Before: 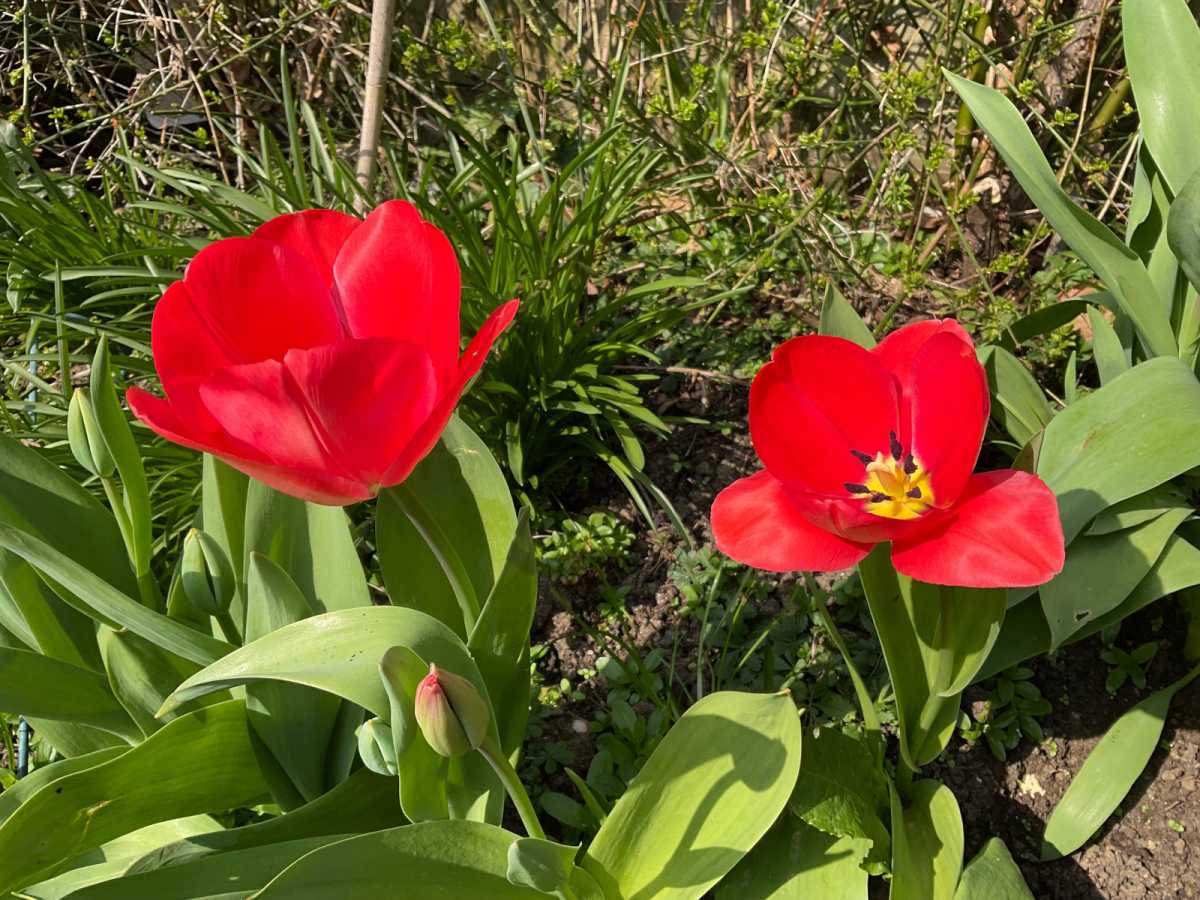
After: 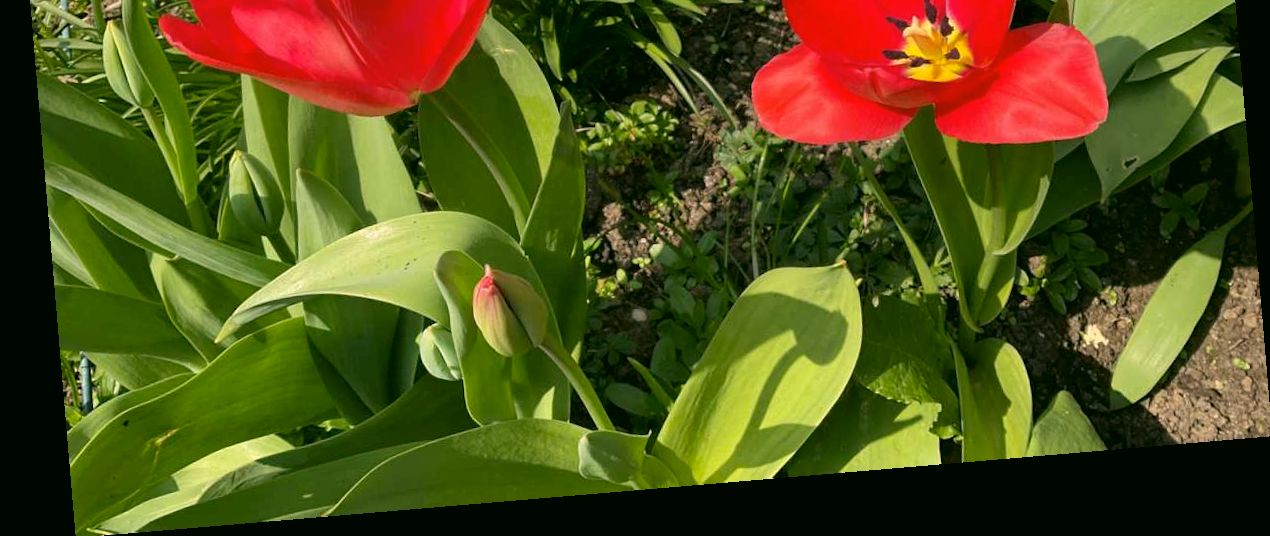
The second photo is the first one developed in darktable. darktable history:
rotate and perspective: rotation -4.86°, automatic cropping off
crop and rotate: top 46.237%
color correction: highlights a* 4.02, highlights b* 4.98, shadows a* -7.55, shadows b* 4.98
